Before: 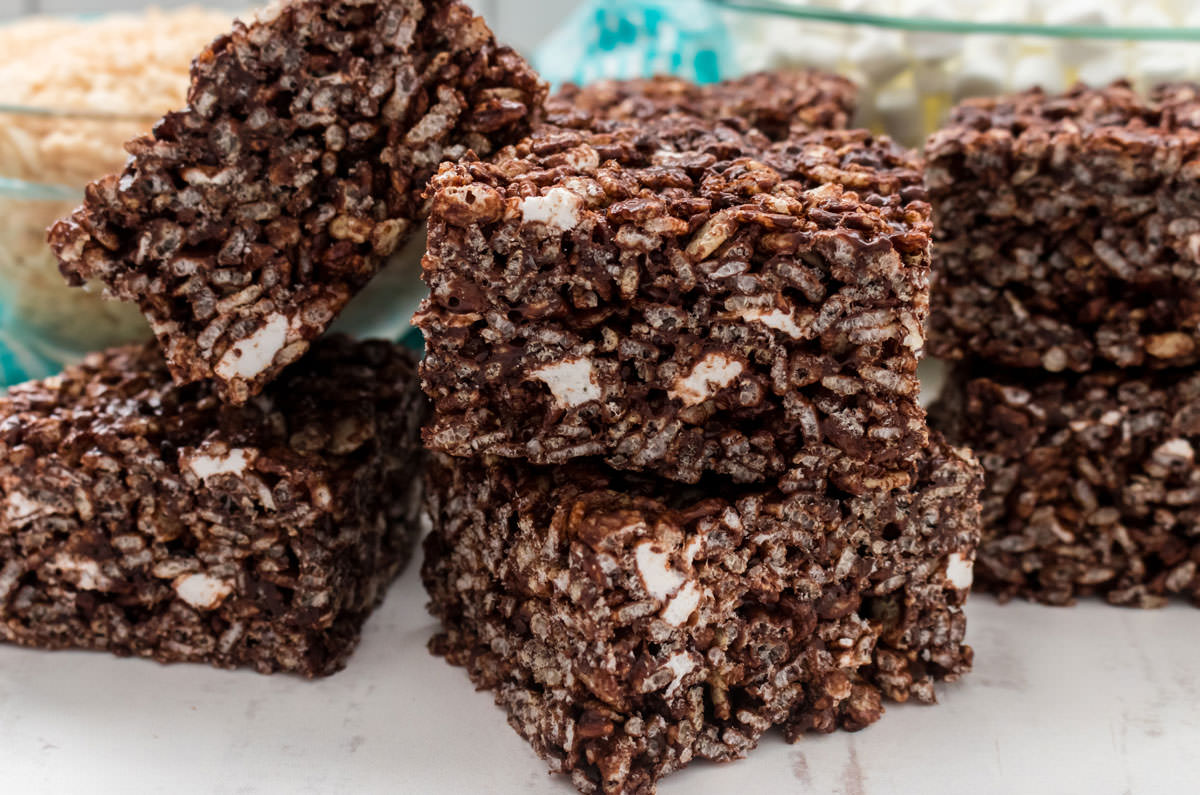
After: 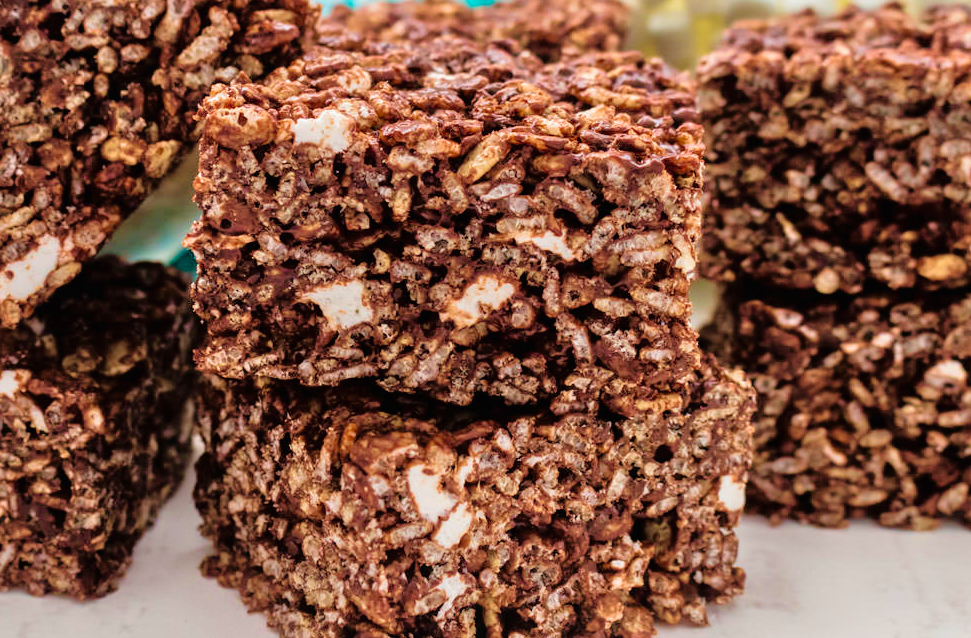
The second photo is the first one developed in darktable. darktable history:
tone equalizer: -7 EV 0.145 EV, -6 EV 0.578 EV, -5 EV 1.13 EV, -4 EV 1.34 EV, -3 EV 1.14 EV, -2 EV 0.6 EV, -1 EV 0.166 EV
tone curve: curves: ch0 [(0, 0.008) (0.107, 0.091) (0.283, 0.287) (0.461, 0.498) (0.64, 0.679) (0.822, 0.841) (0.998, 0.978)]; ch1 [(0, 0) (0.316, 0.349) (0.466, 0.442) (0.502, 0.5) (0.527, 0.519) (0.561, 0.553) (0.608, 0.629) (0.669, 0.704) (0.859, 0.899) (1, 1)]; ch2 [(0, 0) (0.33, 0.301) (0.421, 0.443) (0.473, 0.498) (0.502, 0.504) (0.522, 0.525) (0.592, 0.61) (0.705, 0.7) (1, 1)], preserve colors none
velvia: strength 67.48%, mid-tones bias 0.979
crop: left 19.074%, top 9.935%, right 0%, bottom 9.709%
